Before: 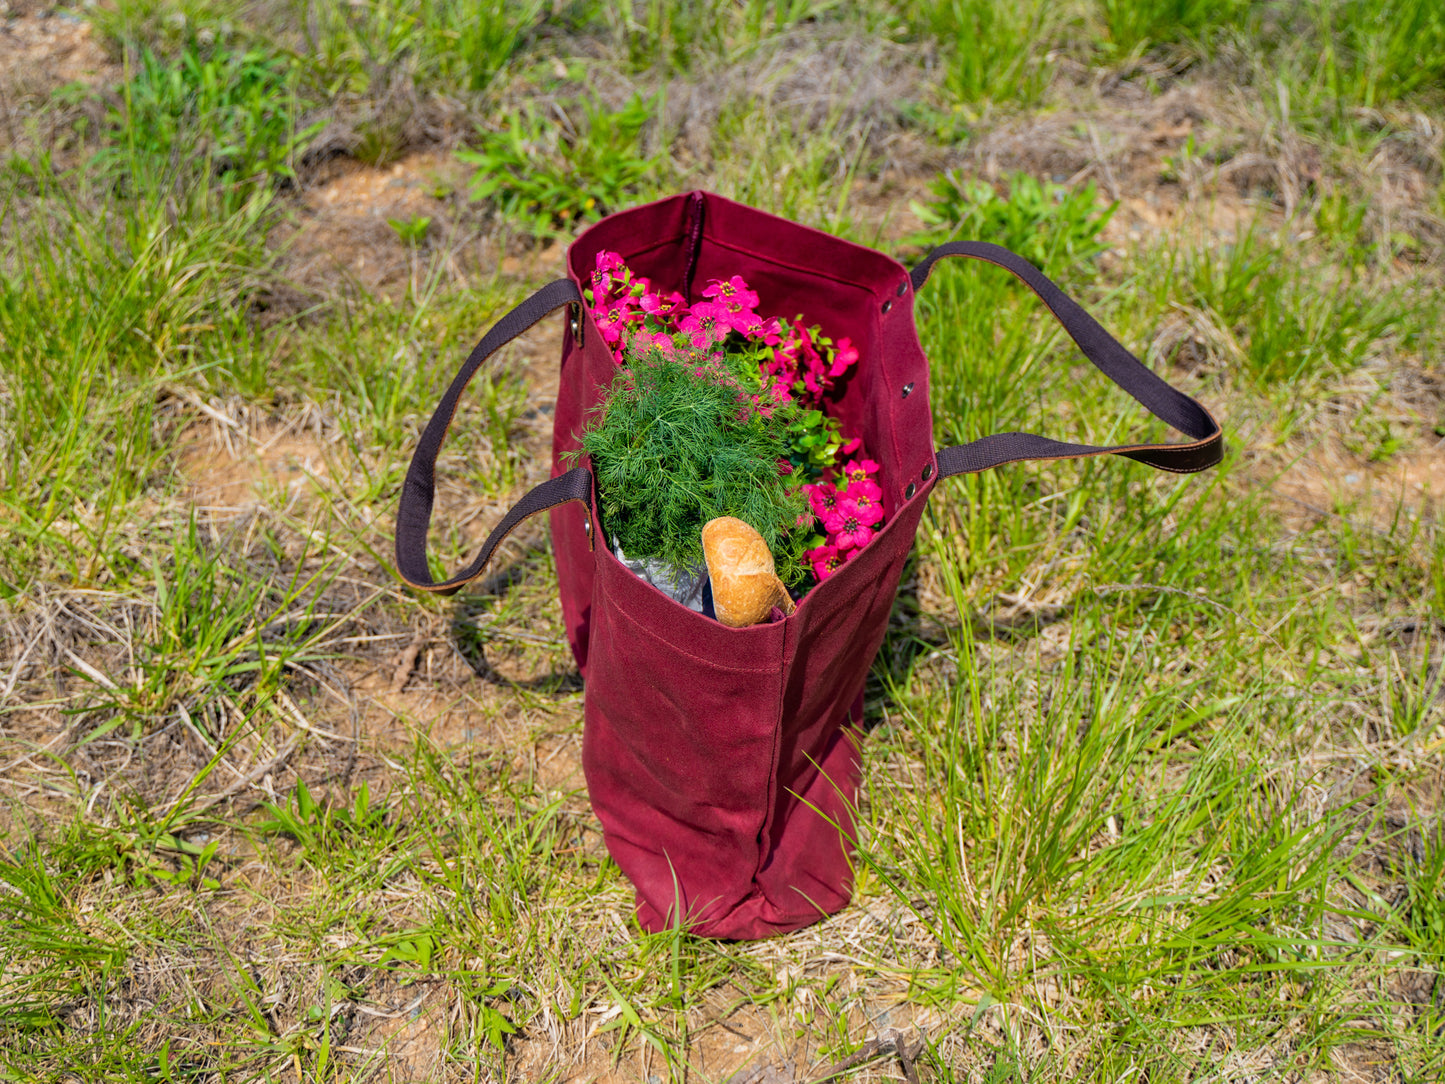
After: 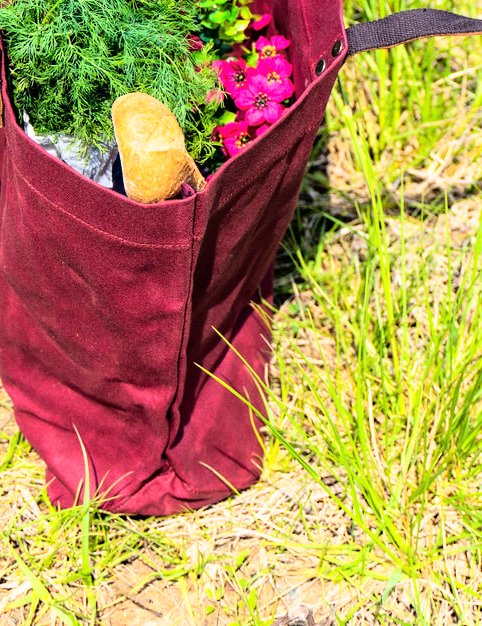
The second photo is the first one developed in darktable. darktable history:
color zones: curves: ch0 [(0.068, 0.464) (0.25, 0.5) (0.48, 0.508) (0.75, 0.536) (0.886, 0.476) (0.967, 0.456)]; ch1 [(0.066, 0.456) (0.25, 0.5) (0.616, 0.508) (0.746, 0.56) (0.934, 0.444)]
crop: left 40.849%, top 39.116%, right 25.76%, bottom 3.11%
base curve: curves: ch0 [(0, 0) (0.007, 0.004) (0.027, 0.03) (0.046, 0.07) (0.207, 0.54) (0.442, 0.872) (0.673, 0.972) (1, 1)], exposure shift 0.01
